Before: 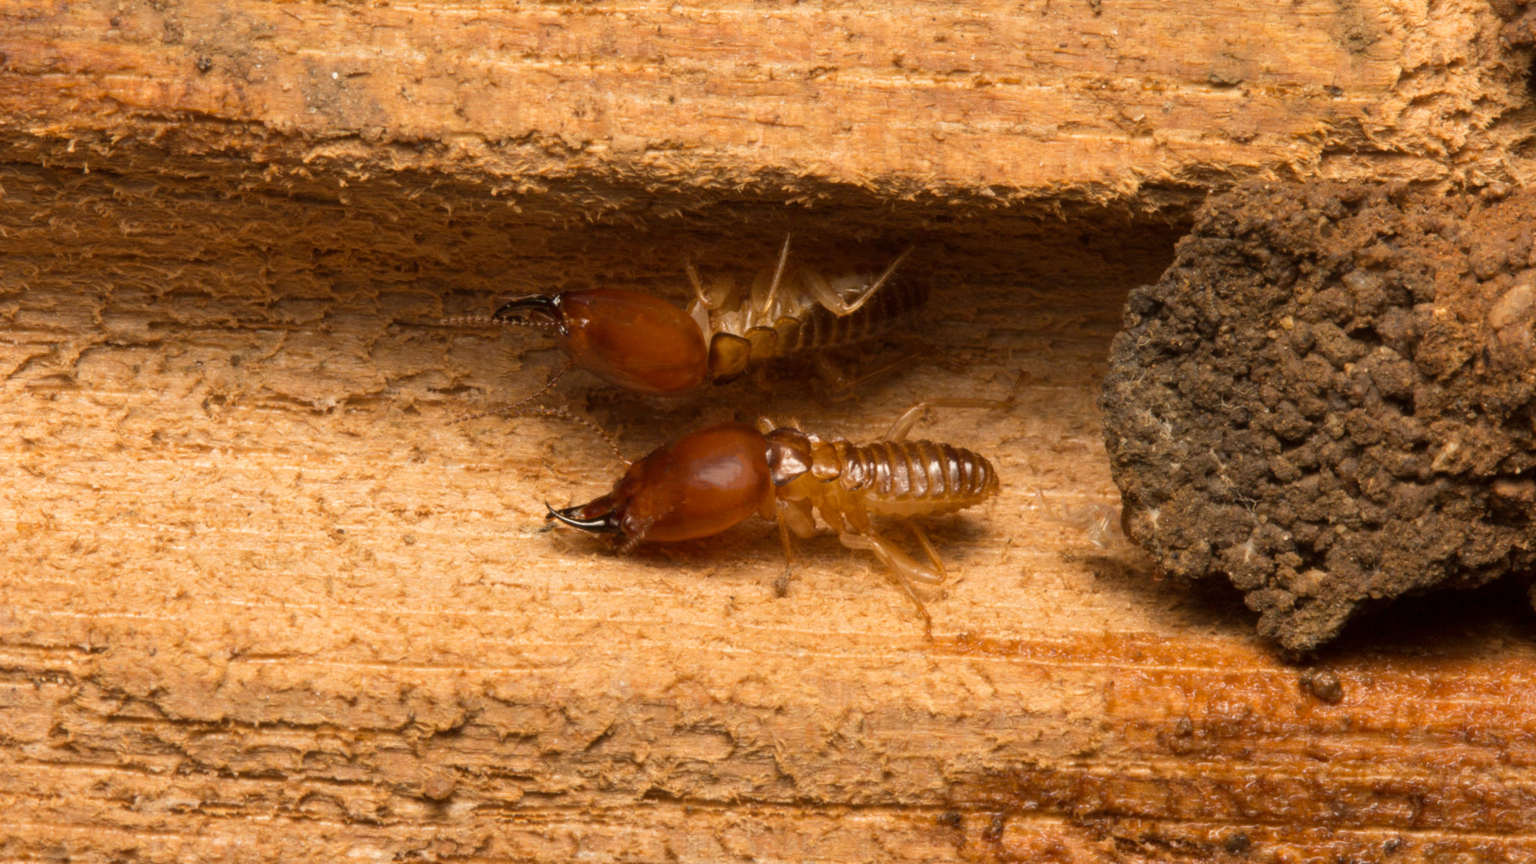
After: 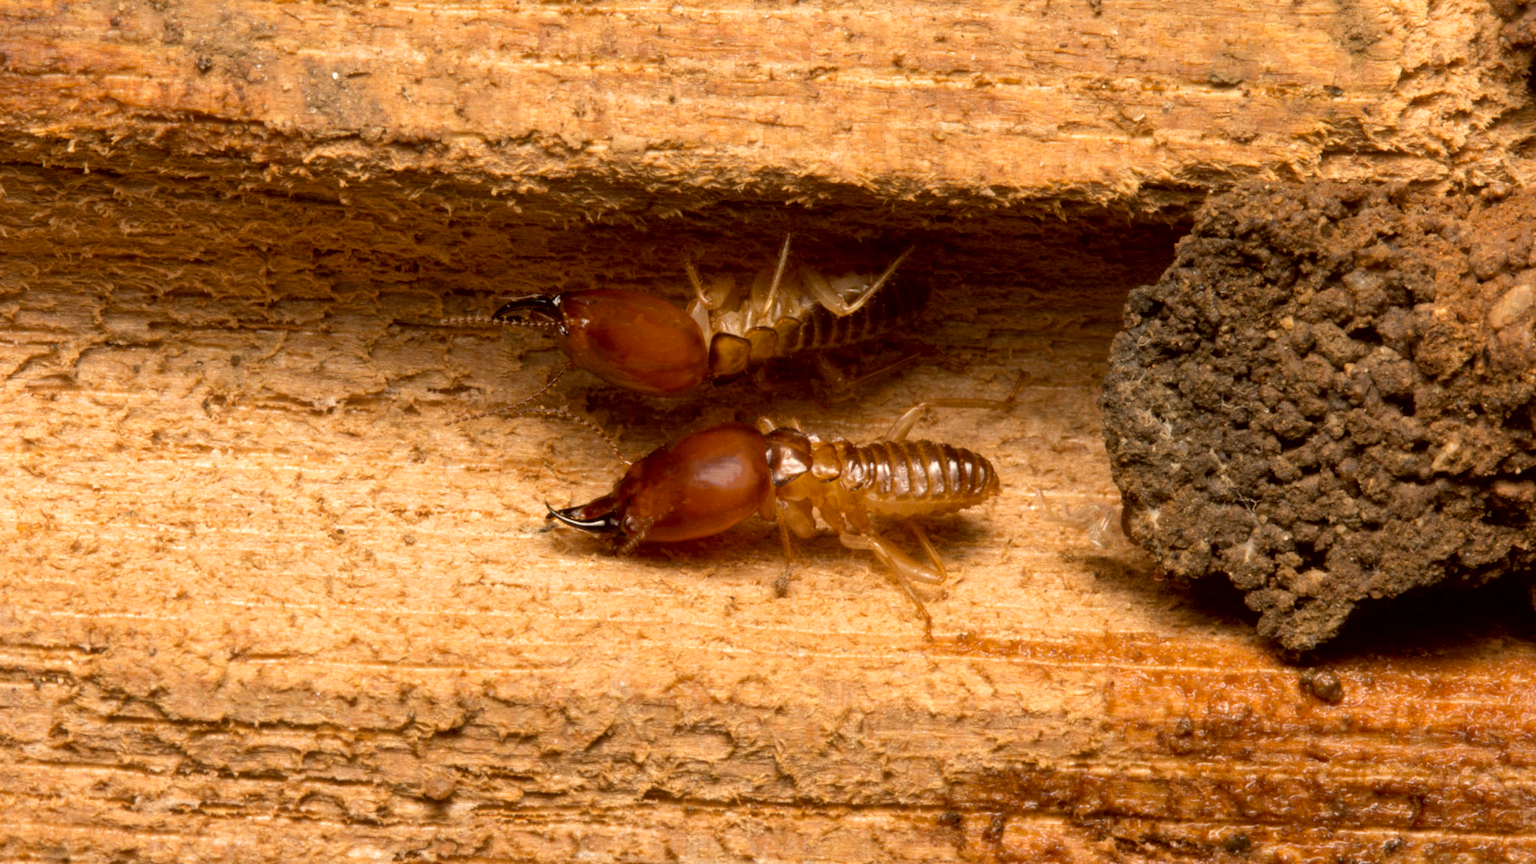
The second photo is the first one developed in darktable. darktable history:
local contrast: mode bilateral grid, contrast 20, coarseness 50, detail 119%, midtone range 0.2
exposure: black level correction 0.007, exposure 0.158 EV, compensate exposure bias true, compensate highlight preservation false
